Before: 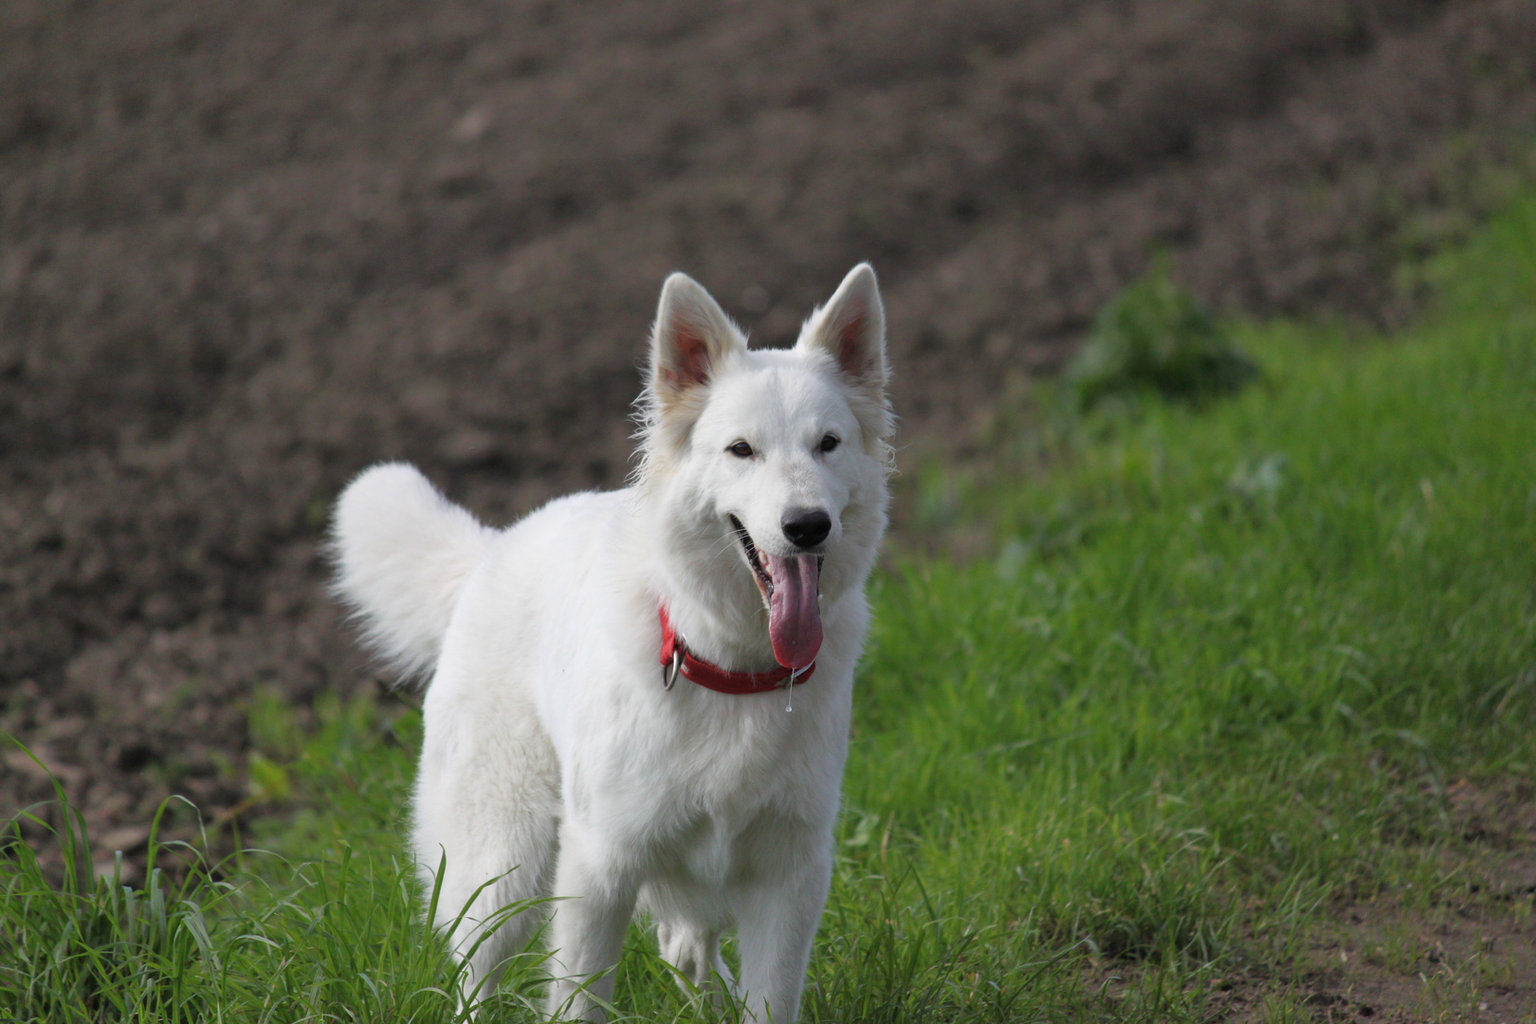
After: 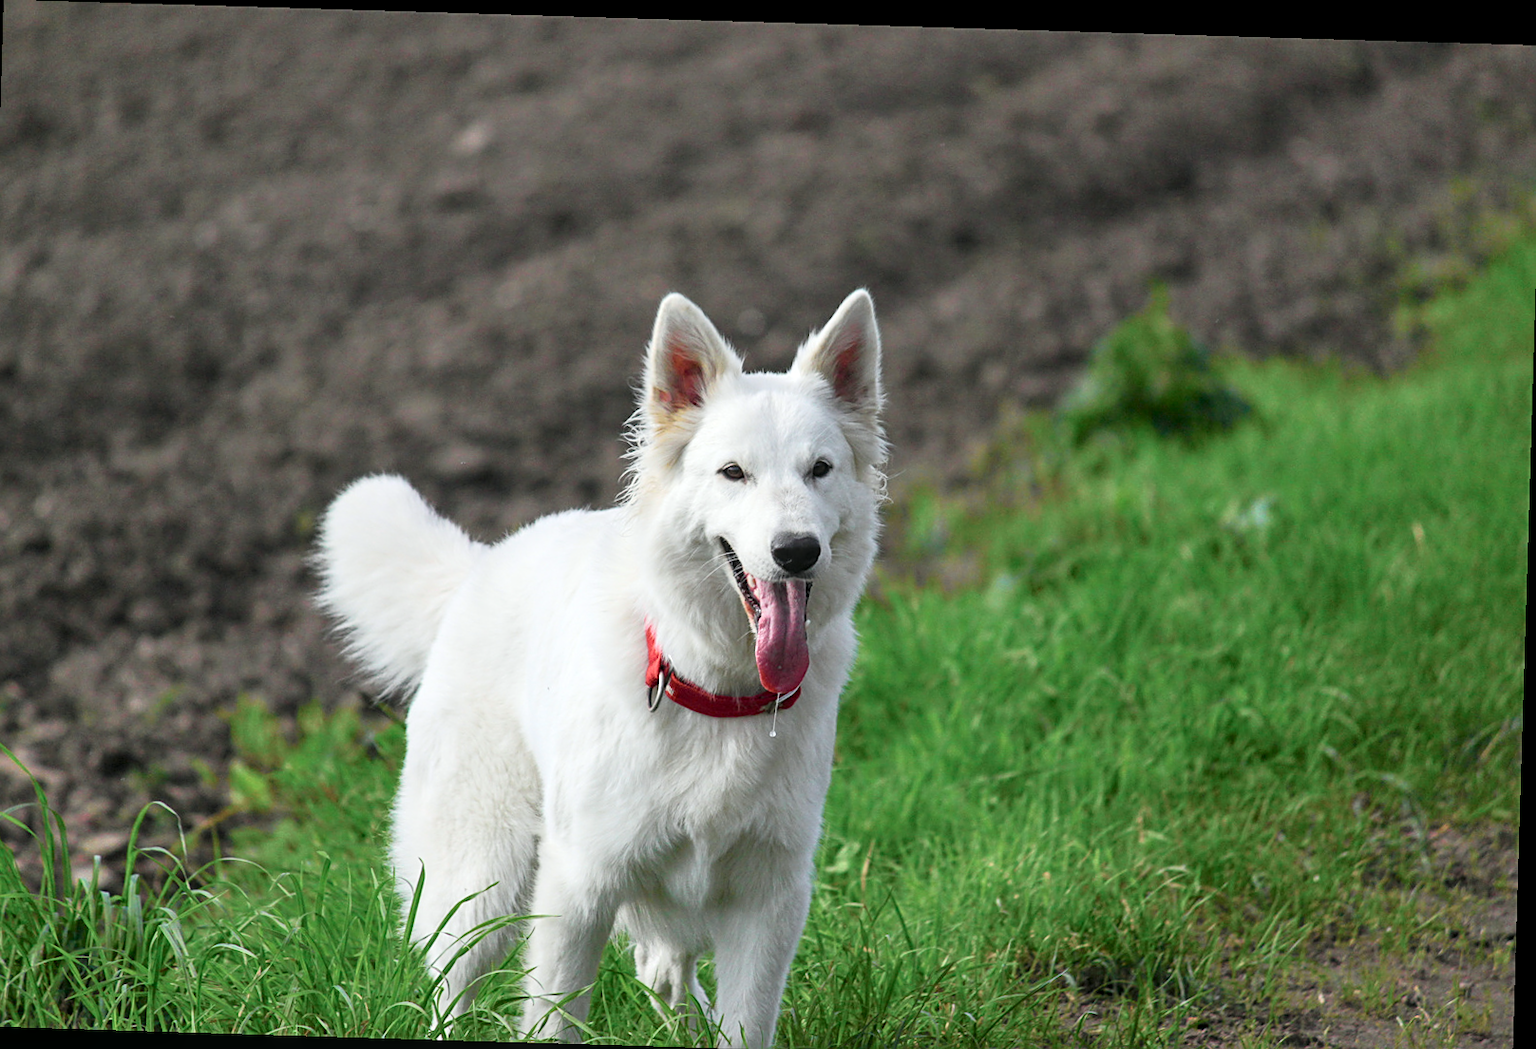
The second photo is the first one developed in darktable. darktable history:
sharpen: on, module defaults
exposure: exposure 0.367 EV, compensate highlight preservation false
local contrast: on, module defaults
crop: left 1.743%, right 0.268%, bottom 2.011%
rotate and perspective: rotation 1.72°, automatic cropping off
tone curve: curves: ch0 [(0, 0.013) (0.104, 0.103) (0.258, 0.267) (0.448, 0.487) (0.709, 0.794) (0.895, 0.915) (0.994, 0.971)]; ch1 [(0, 0) (0.335, 0.298) (0.446, 0.413) (0.488, 0.484) (0.515, 0.508) (0.584, 0.623) (0.635, 0.661) (1, 1)]; ch2 [(0, 0) (0.314, 0.306) (0.436, 0.447) (0.502, 0.503) (0.538, 0.541) (0.568, 0.603) (0.641, 0.635) (0.717, 0.701) (1, 1)], color space Lab, independent channels, preserve colors none
